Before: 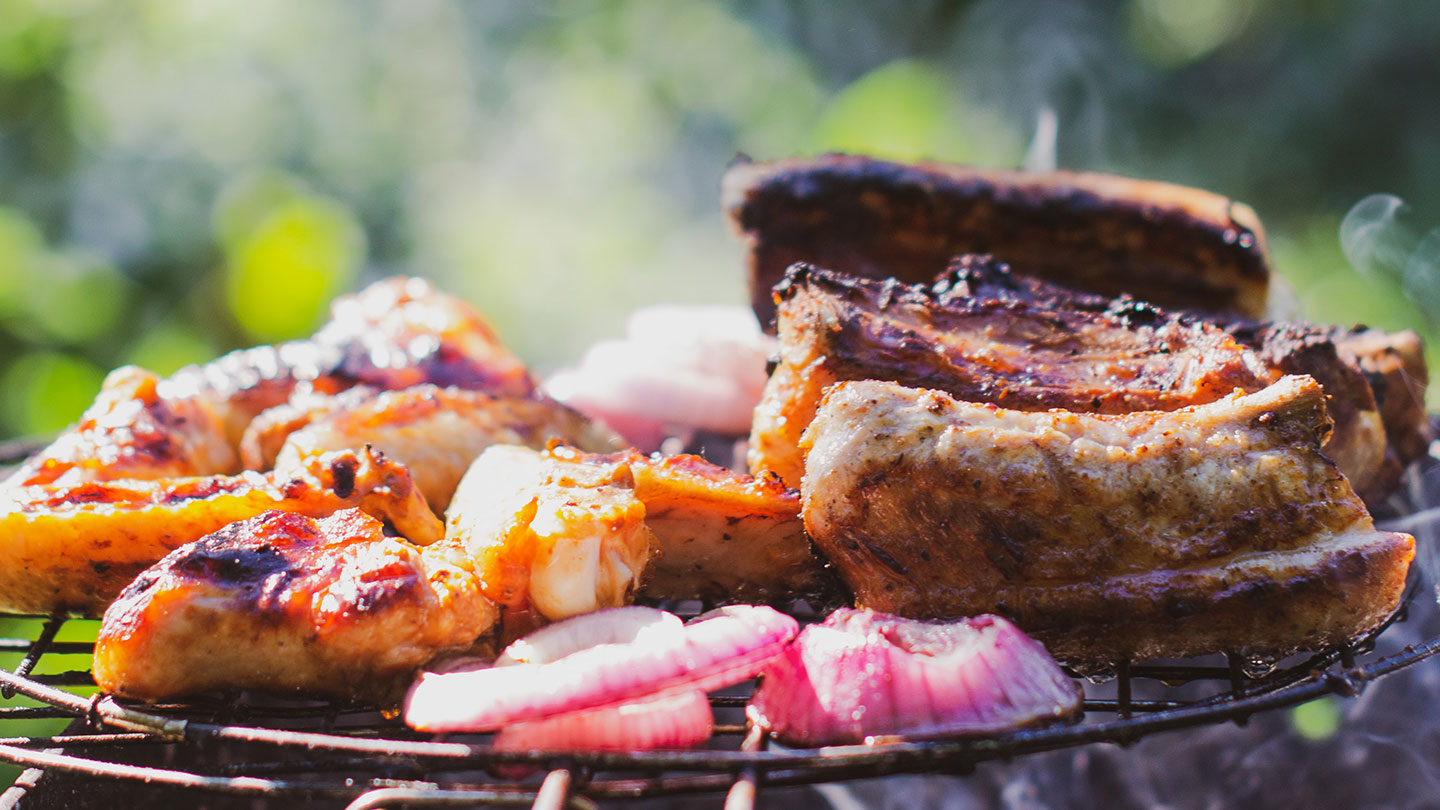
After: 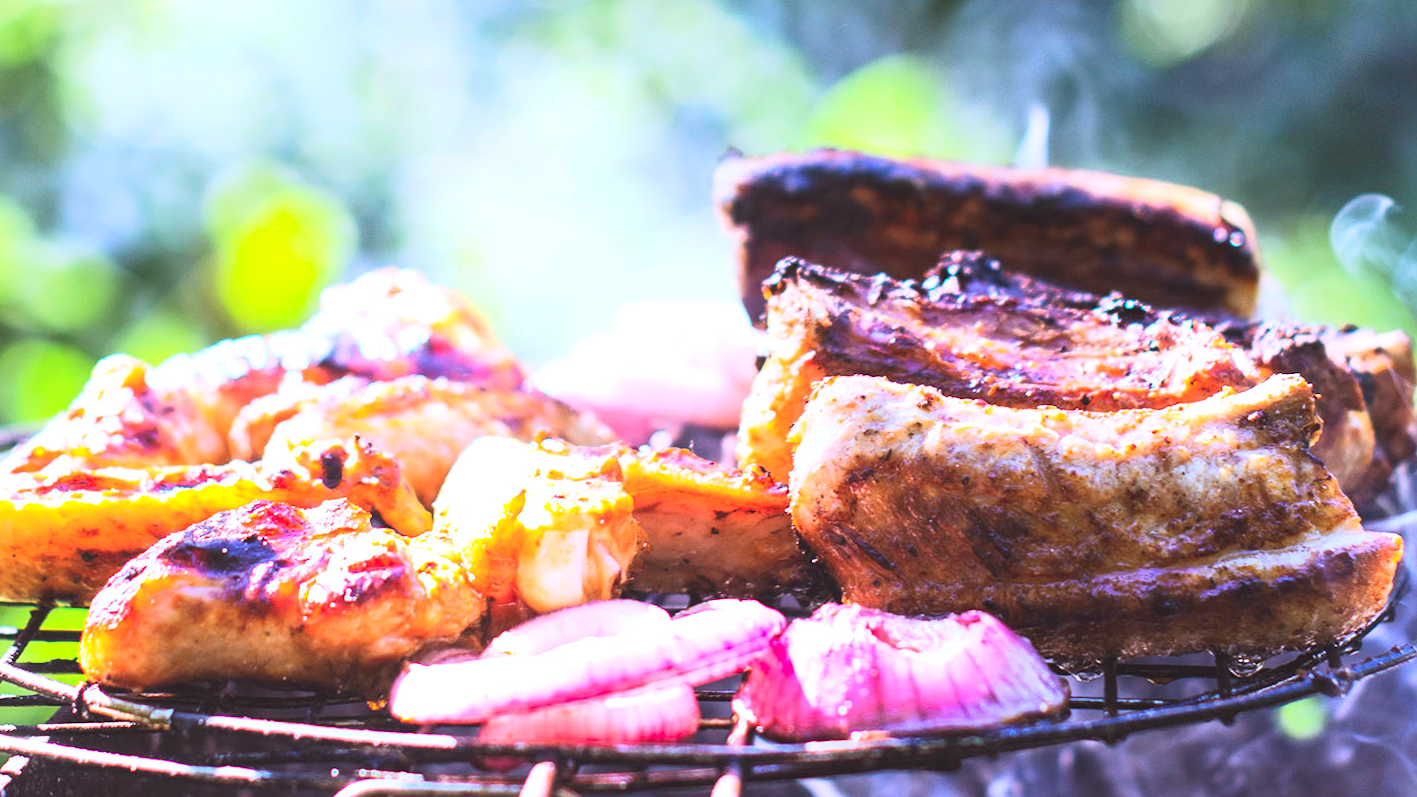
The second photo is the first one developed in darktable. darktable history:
crop and rotate: angle -0.524°
exposure: black level correction 0, exposure 0.698 EV, compensate highlight preservation false
contrast brightness saturation: contrast 0.205, brightness 0.16, saturation 0.227
color calibration: illuminant custom, x 0.373, y 0.388, temperature 4224.4 K
